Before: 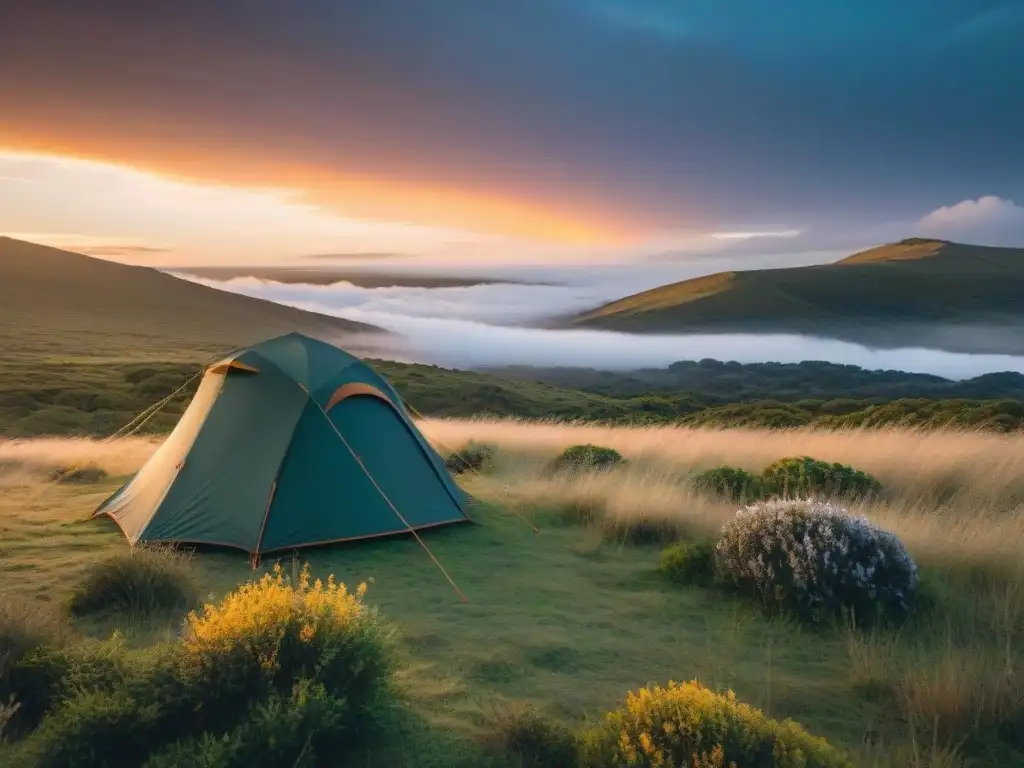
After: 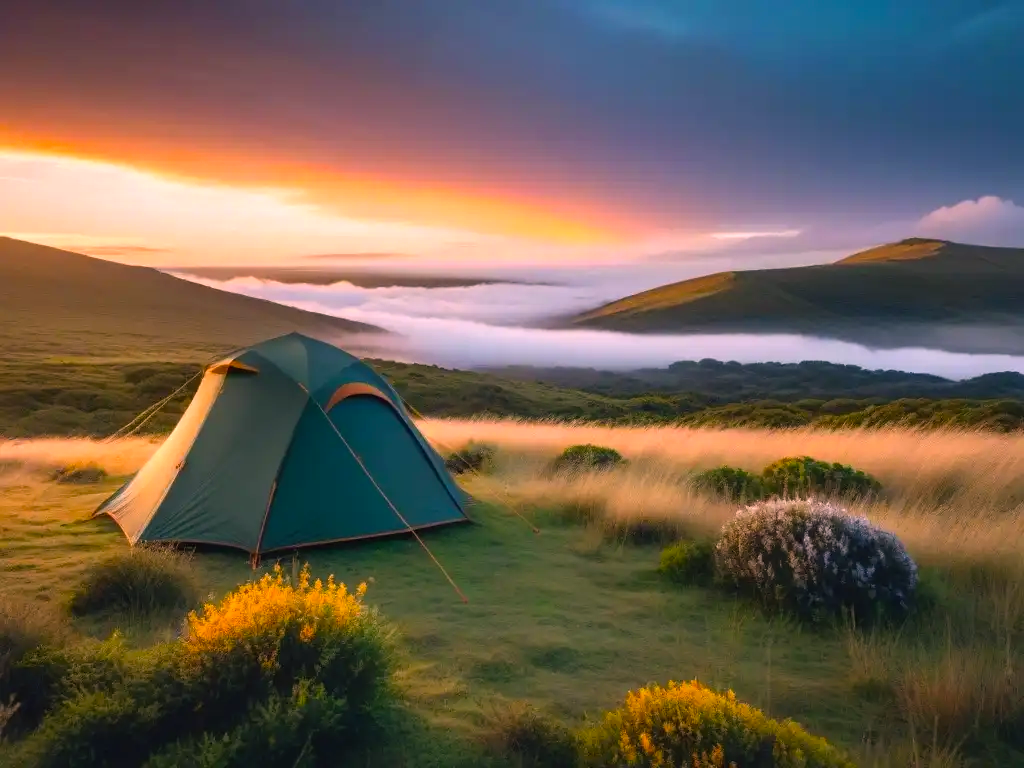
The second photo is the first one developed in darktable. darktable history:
color correction: highlights a* 14.52, highlights b* 4.84
color balance: lift [1, 1.001, 0.999, 1.001], gamma [1, 1.004, 1.007, 0.993], gain [1, 0.991, 0.987, 1.013], contrast 10%, output saturation 120%
